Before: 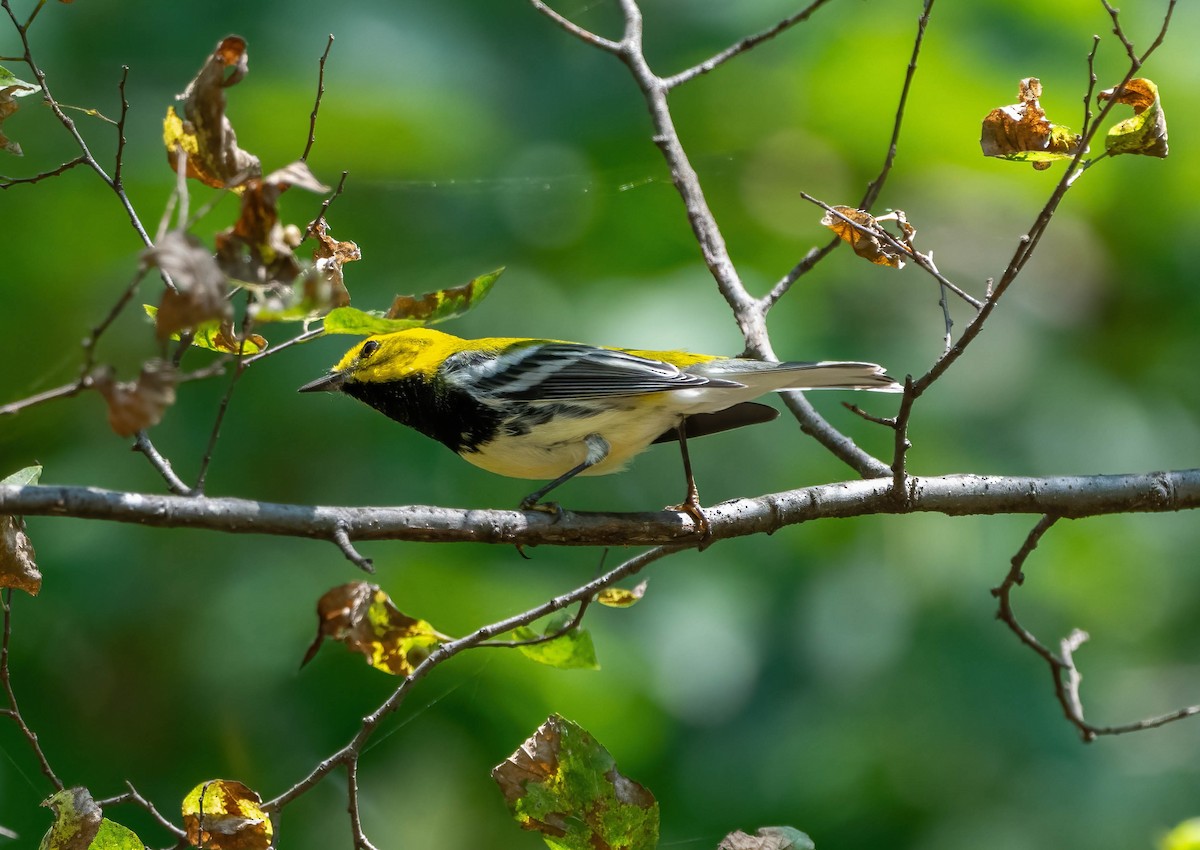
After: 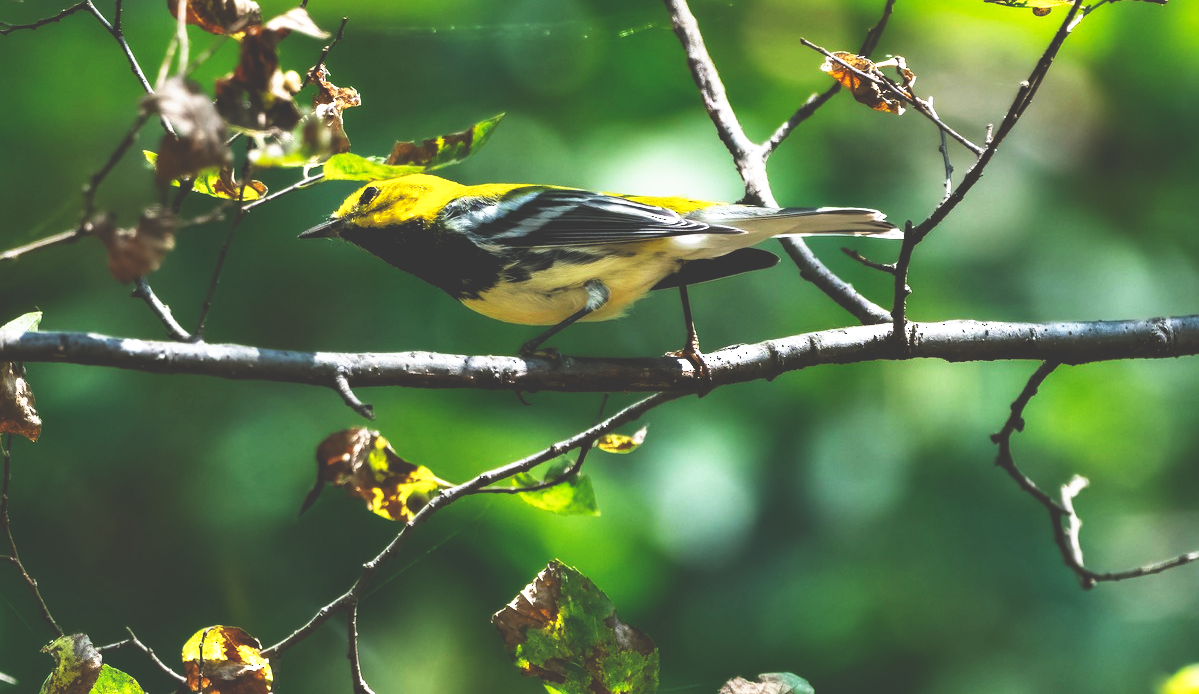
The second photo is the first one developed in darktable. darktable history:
base curve: curves: ch0 [(0, 0.036) (0.007, 0.037) (0.604, 0.887) (1, 1)], preserve colors none
contrast equalizer: octaves 7, y [[0.536, 0.565, 0.581, 0.516, 0.52, 0.491], [0.5 ×6], [0.5 ×6], [0 ×6], [0 ×6]]
crop and rotate: top 18.293%
